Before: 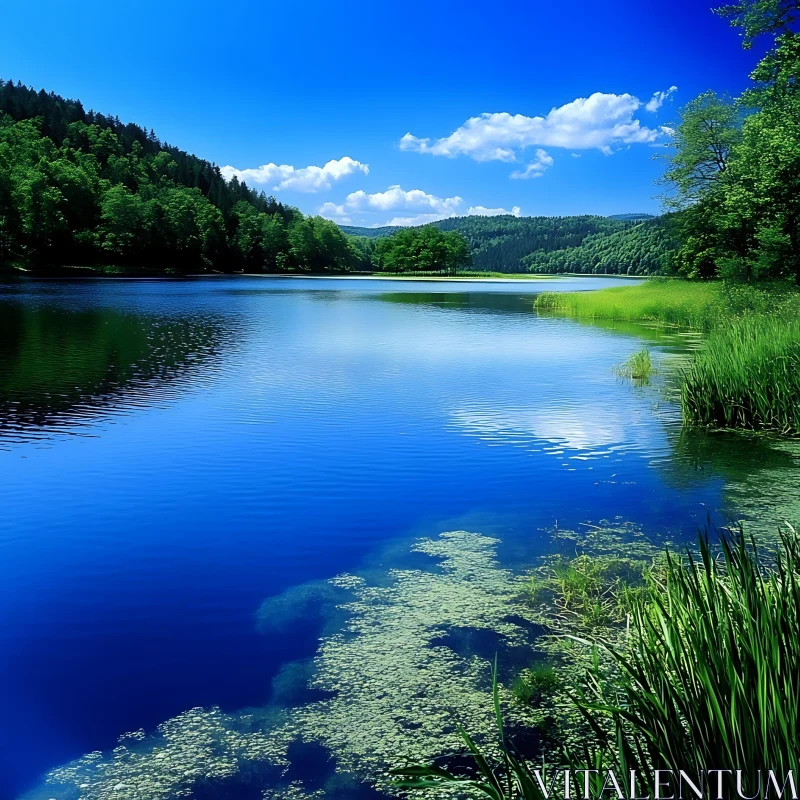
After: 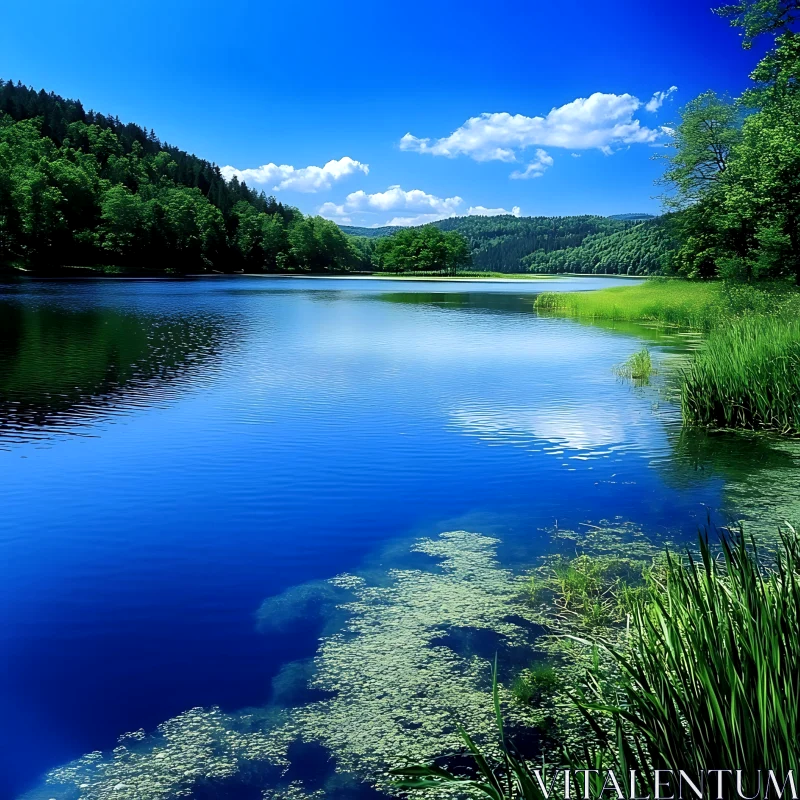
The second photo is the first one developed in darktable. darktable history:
local contrast: highlights 103%, shadows 98%, detail 119%, midtone range 0.2
